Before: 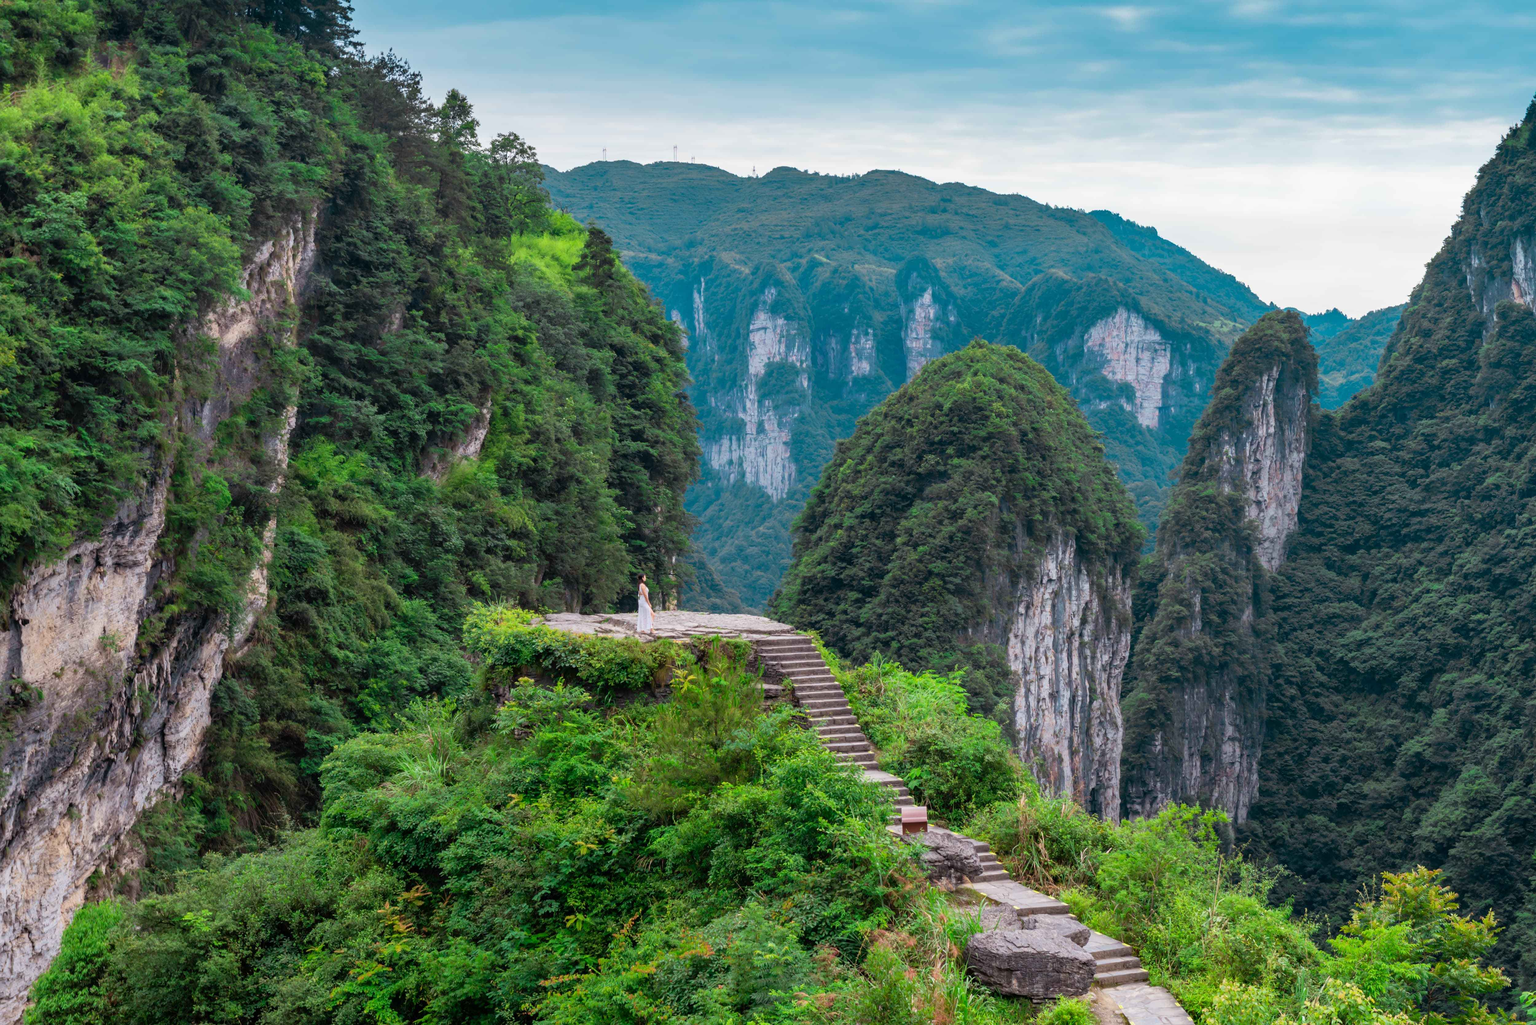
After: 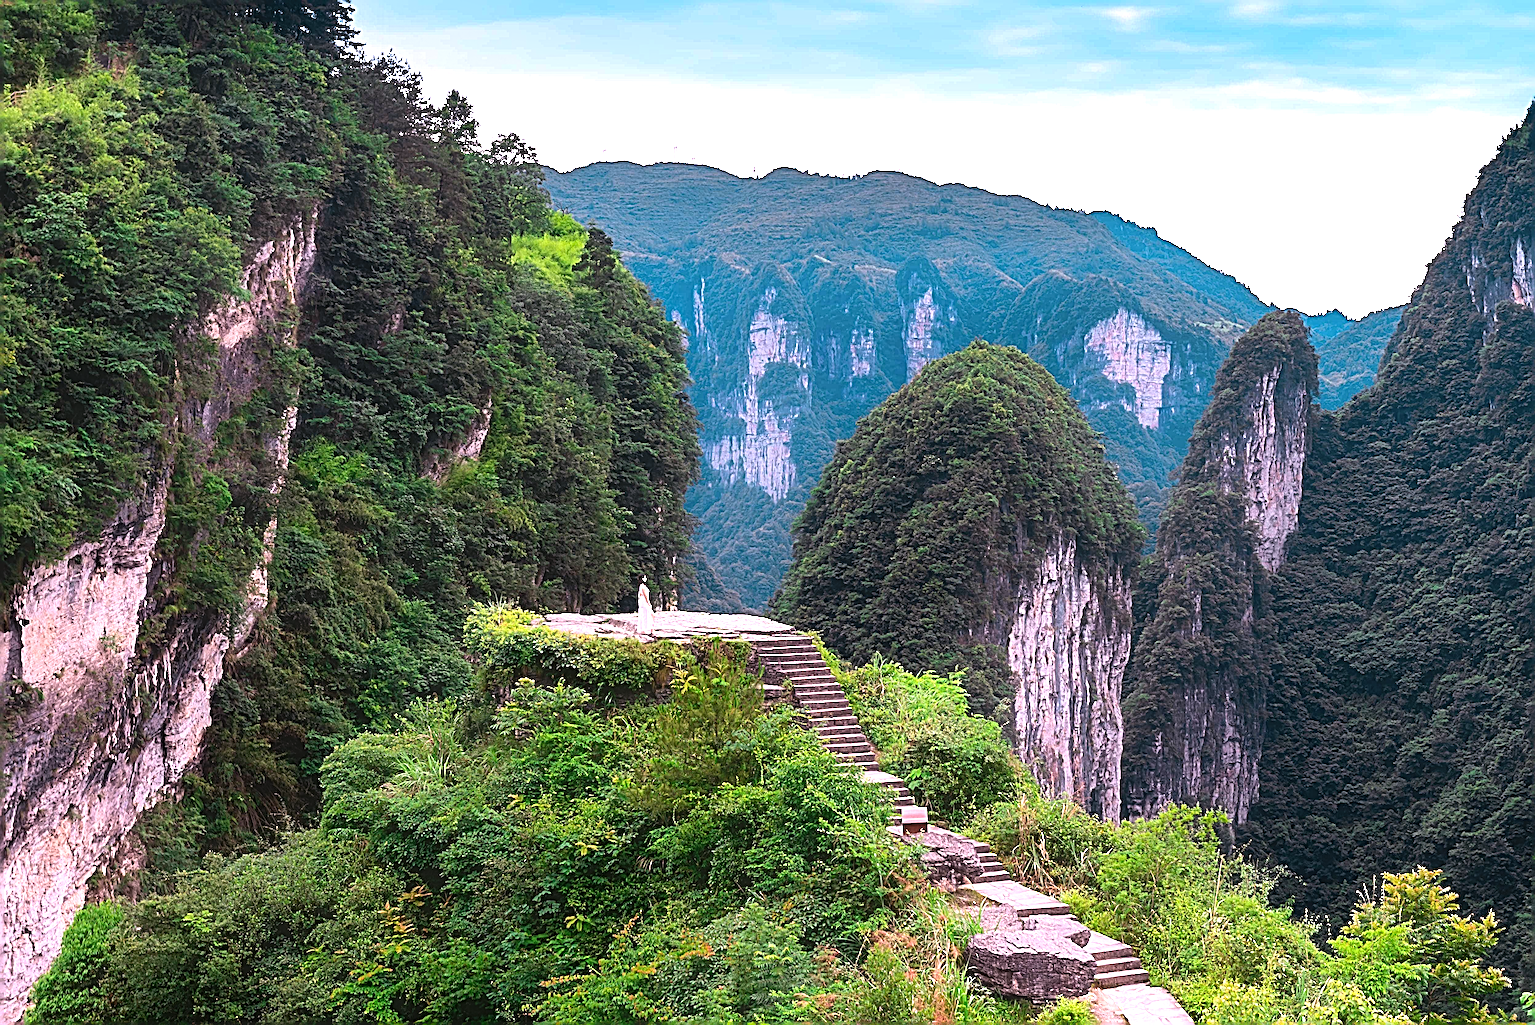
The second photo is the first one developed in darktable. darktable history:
sharpen: radius 6.3, amount 1.8, threshold 0
white balance: red 1.188, blue 1.11
contrast equalizer: octaves 7, y [[0.6 ×6], [0.55 ×6], [0 ×6], [0 ×6], [0 ×6]], mix -1
tone equalizer: -8 EV -0.75 EV, -7 EV -0.7 EV, -6 EV -0.6 EV, -5 EV -0.4 EV, -3 EV 0.4 EV, -2 EV 0.6 EV, -1 EV 0.7 EV, +0 EV 0.75 EV, edges refinement/feathering 500, mask exposure compensation -1.57 EV, preserve details no
levels: levels [0, 0.476, 0.951]
